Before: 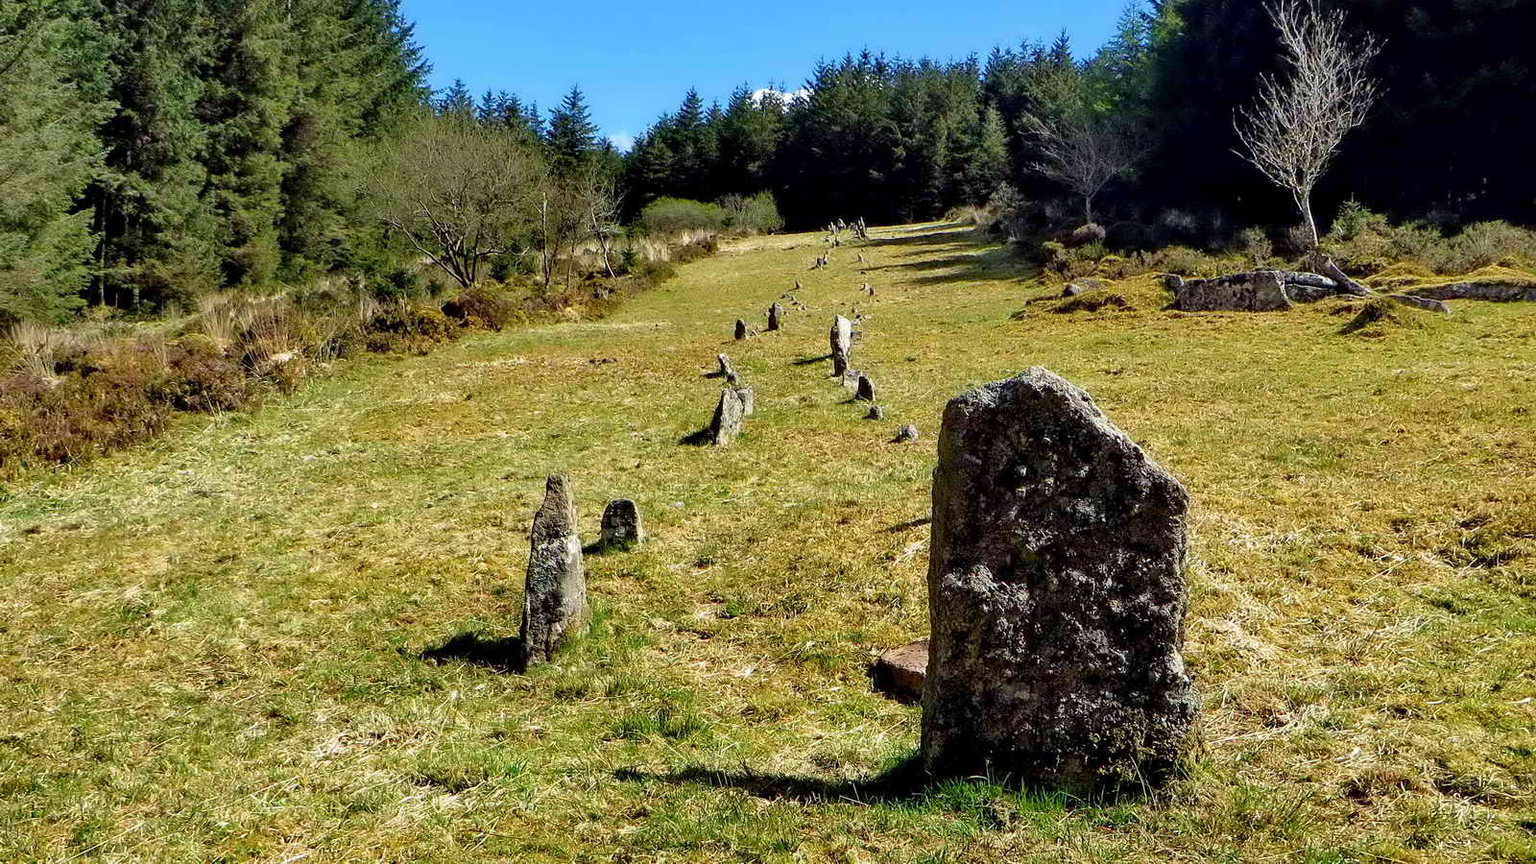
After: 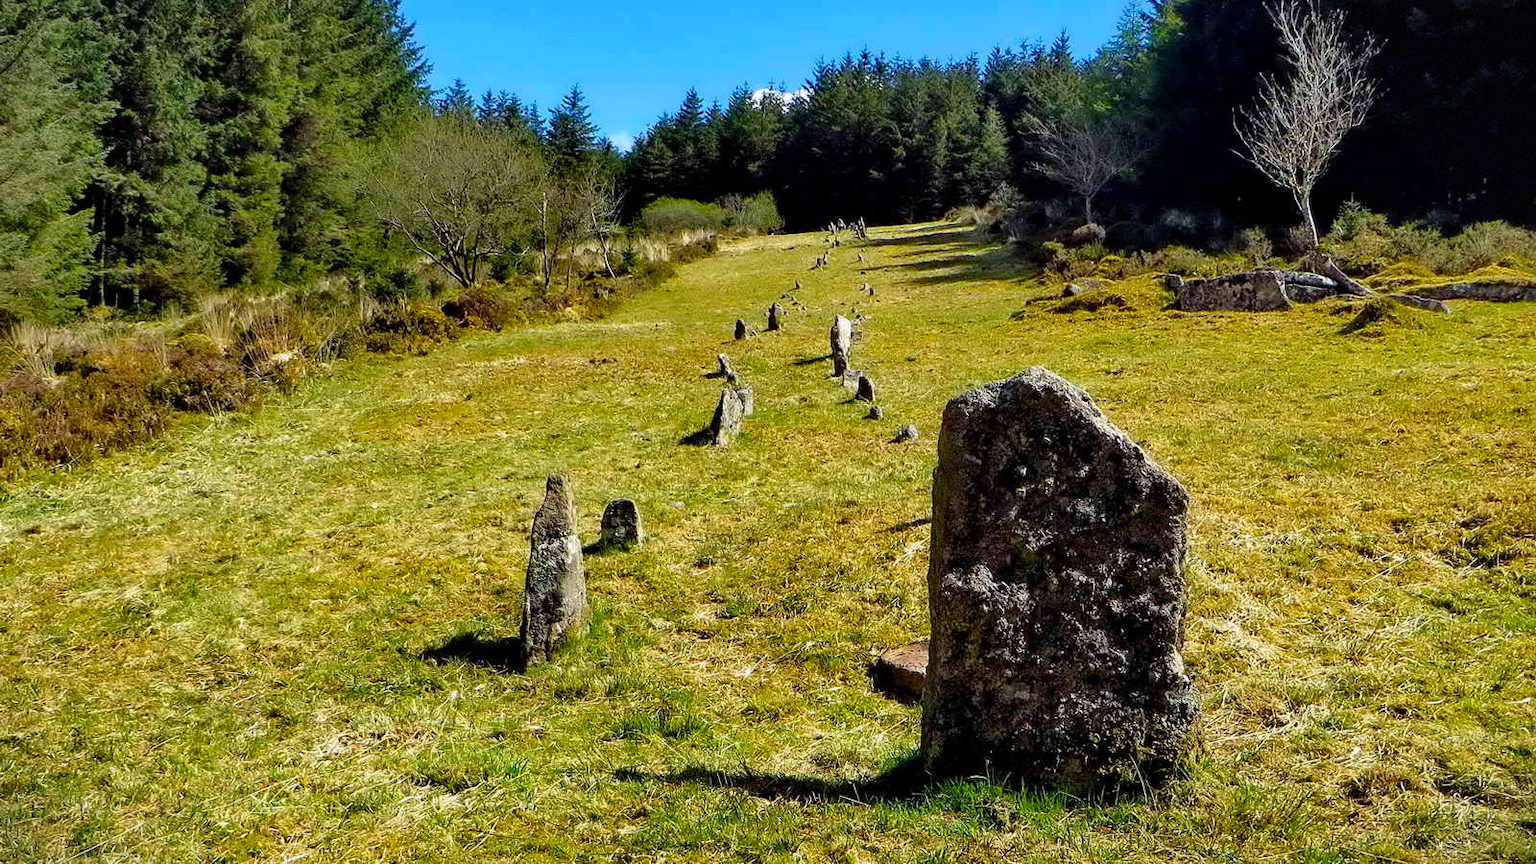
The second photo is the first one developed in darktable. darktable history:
color balance rgb: perceptual saturation grading › global saturation 20%, global vibrance 10%
exposure: compensate highlight preservation false
vignetting: fall-off start 100%, brightness -0.406, saturation -0.3, width/height ratio 1.324, dithering 8-bit output, unbound false
